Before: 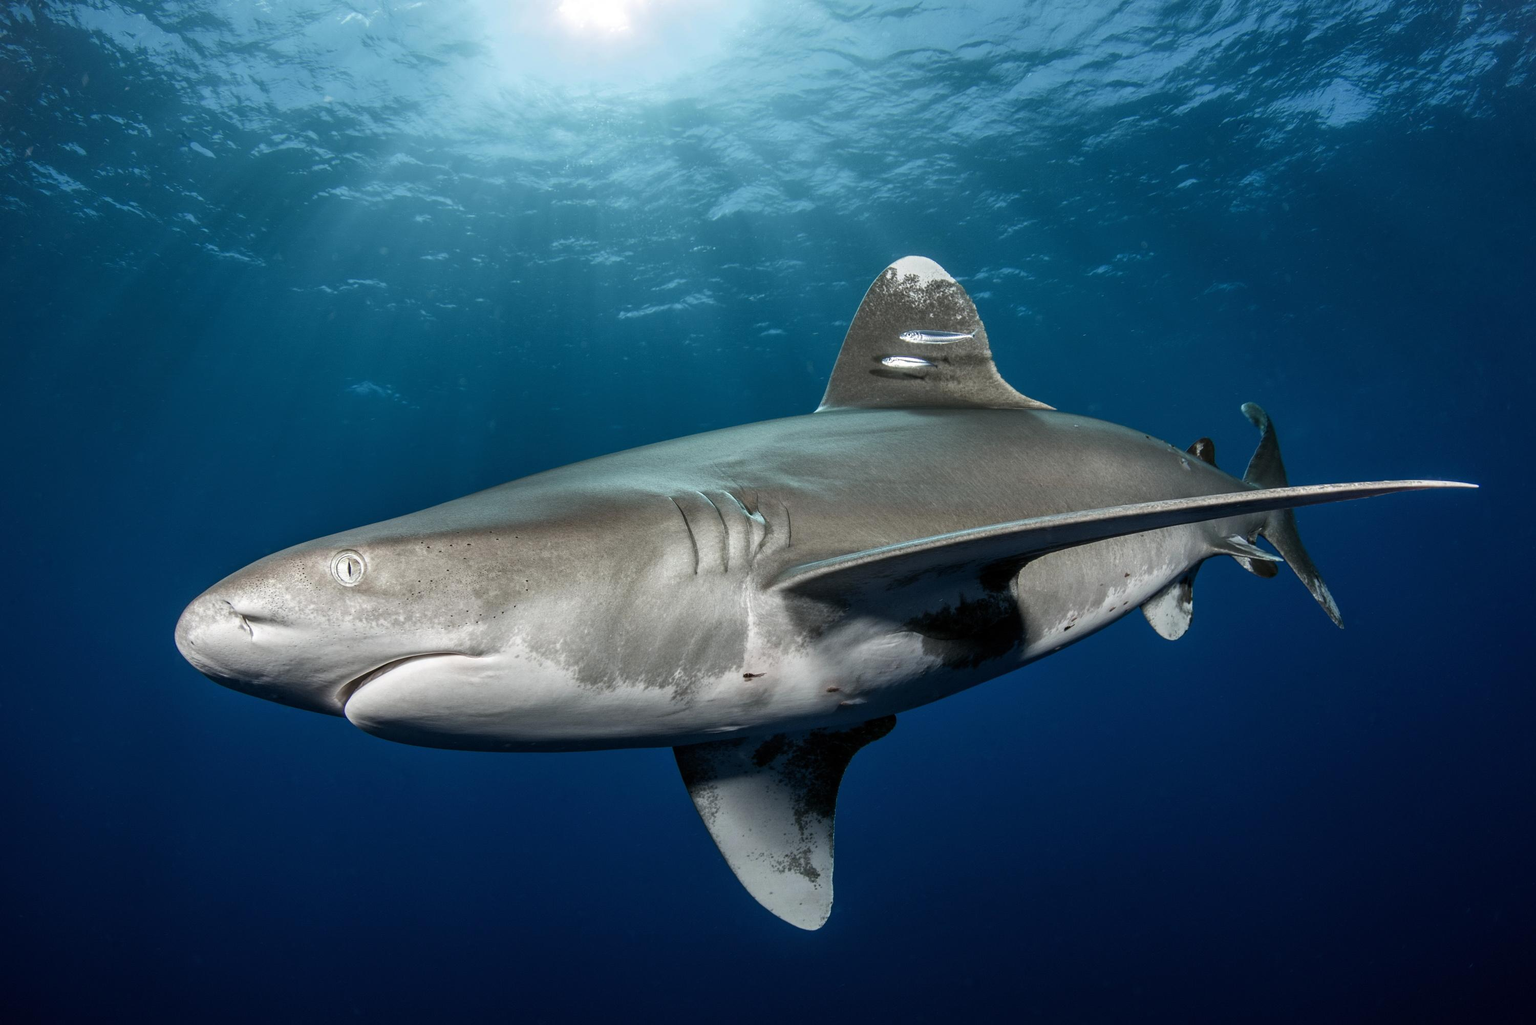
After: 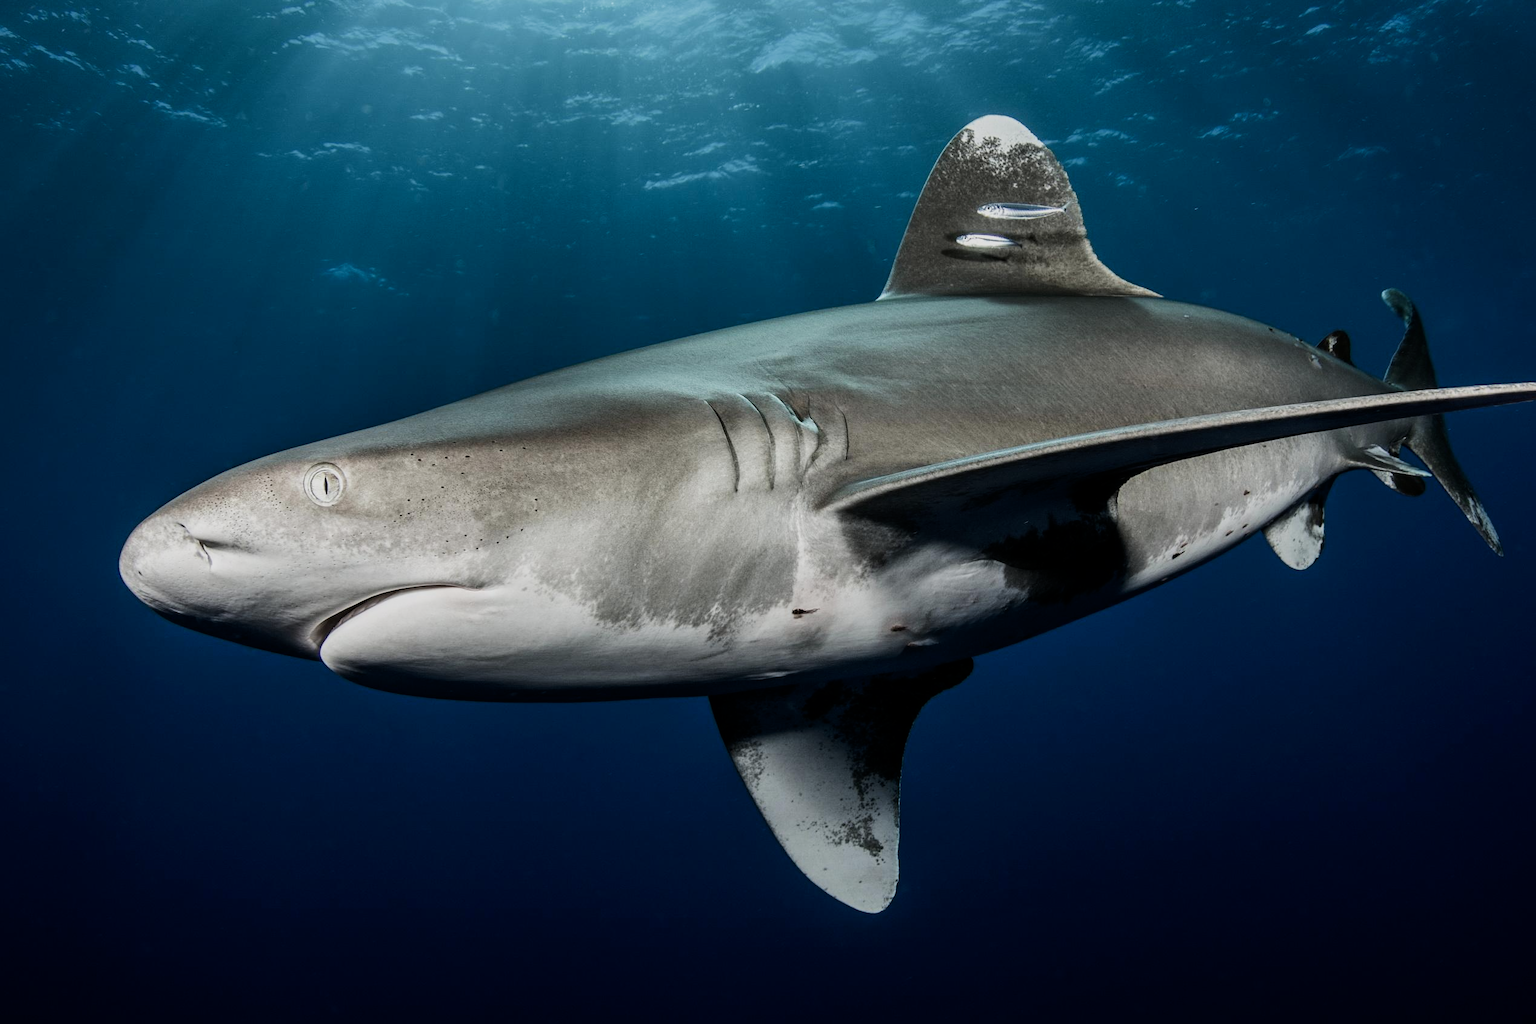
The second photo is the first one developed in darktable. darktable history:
crop and rotate: left 4.842%, top 15.51%, right 10.668%
contrast brightness saturation: contrast 0.03, brightness -0.04
filmic rgb: black relative exposure -7.5 EV, white relative exposure 5 EV, hardness 3.31, contrast 1.3, contrast in shadows safe
